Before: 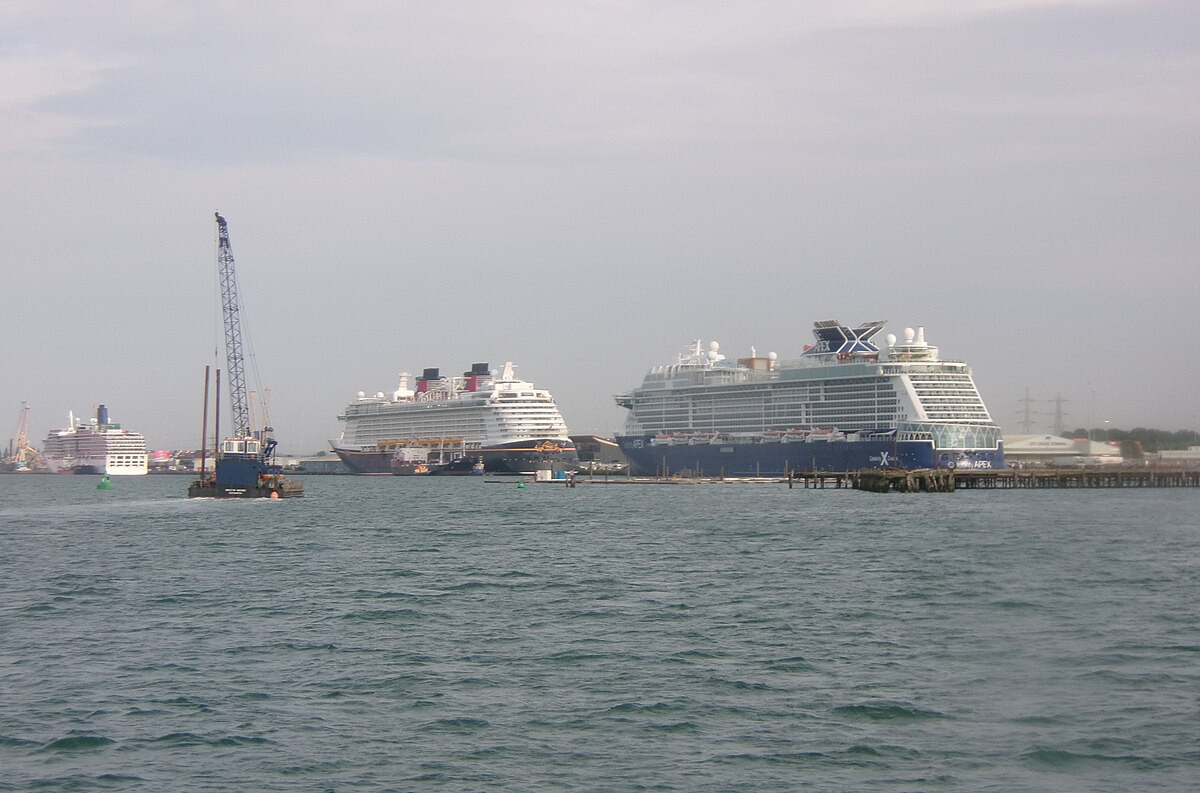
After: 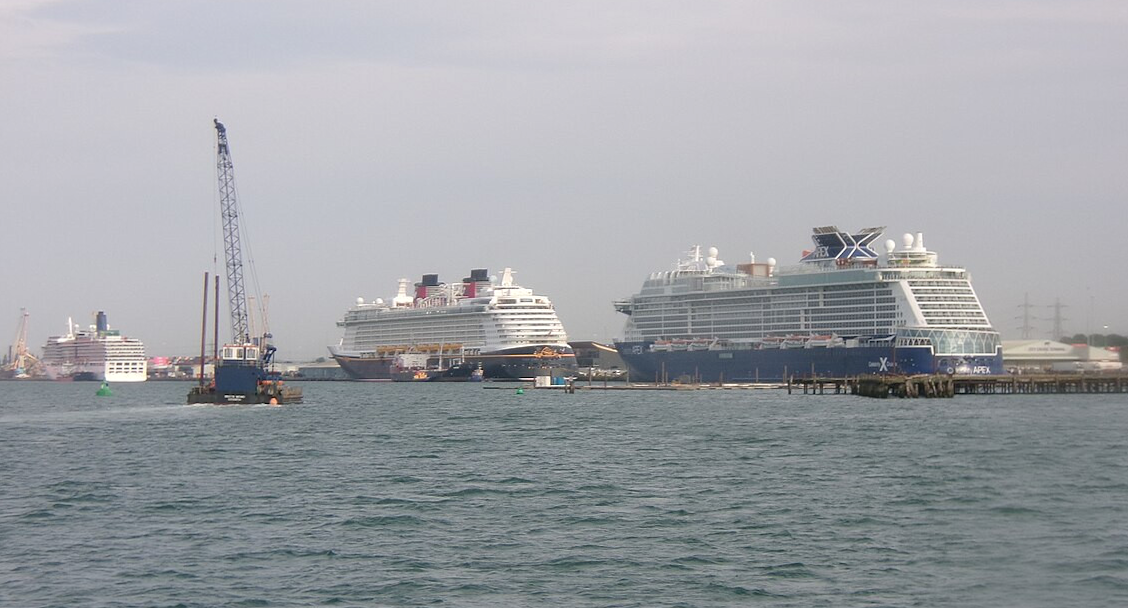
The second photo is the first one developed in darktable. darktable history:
crop and rotate: angle 0.065°, top 11.847%, right 5.788%, bottom 11.332%
levels: levels [0, 0.492, 0.984]
exposure: black level correction 0.001, compensate highlight preservation false
